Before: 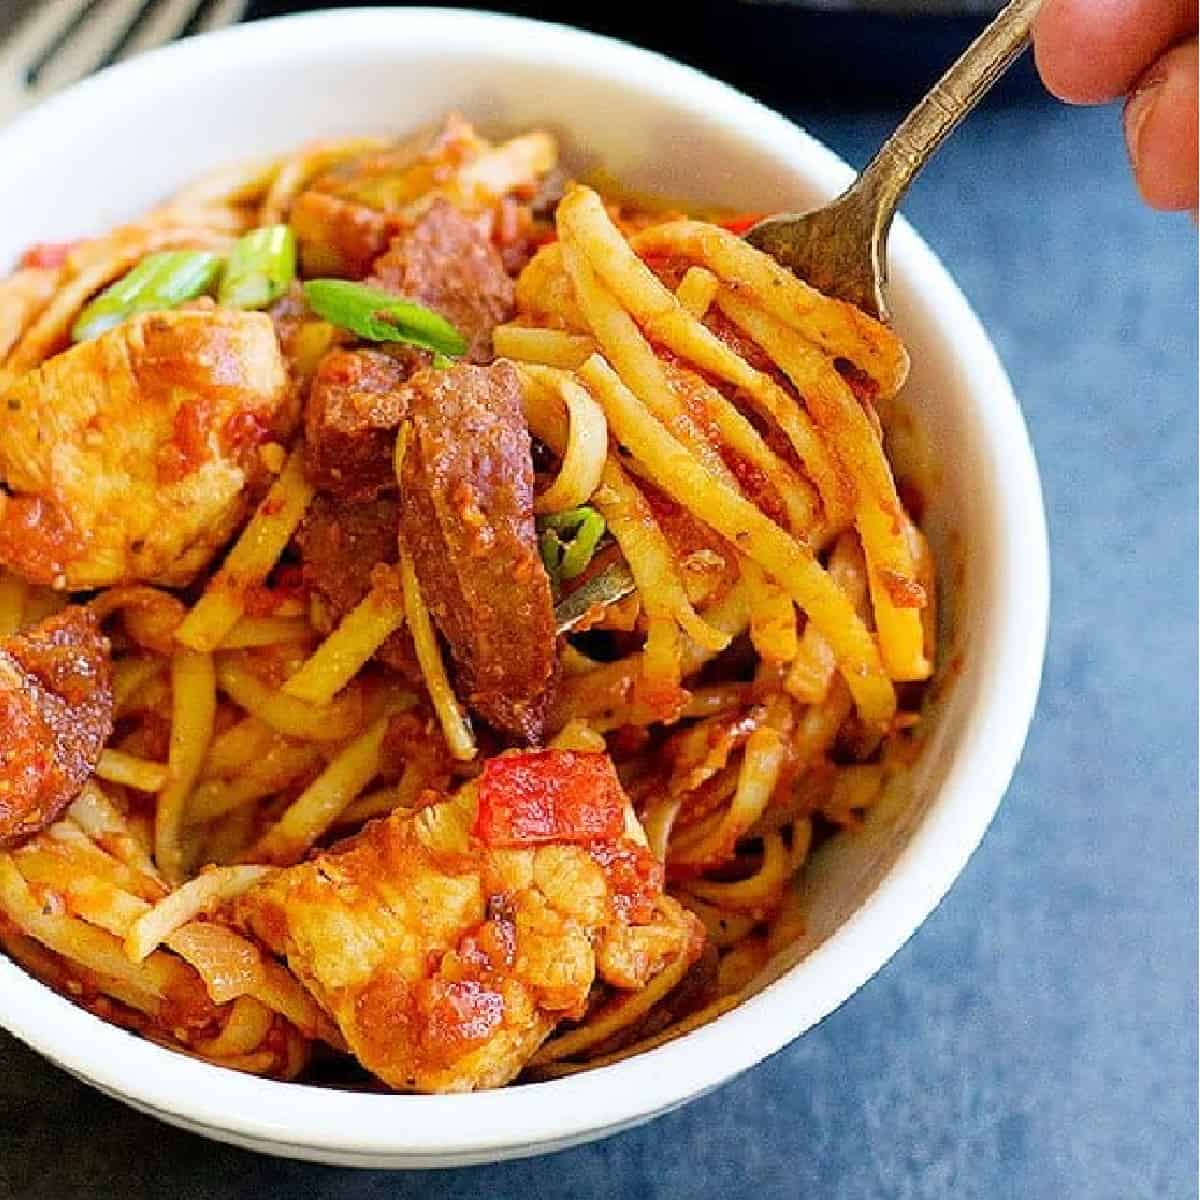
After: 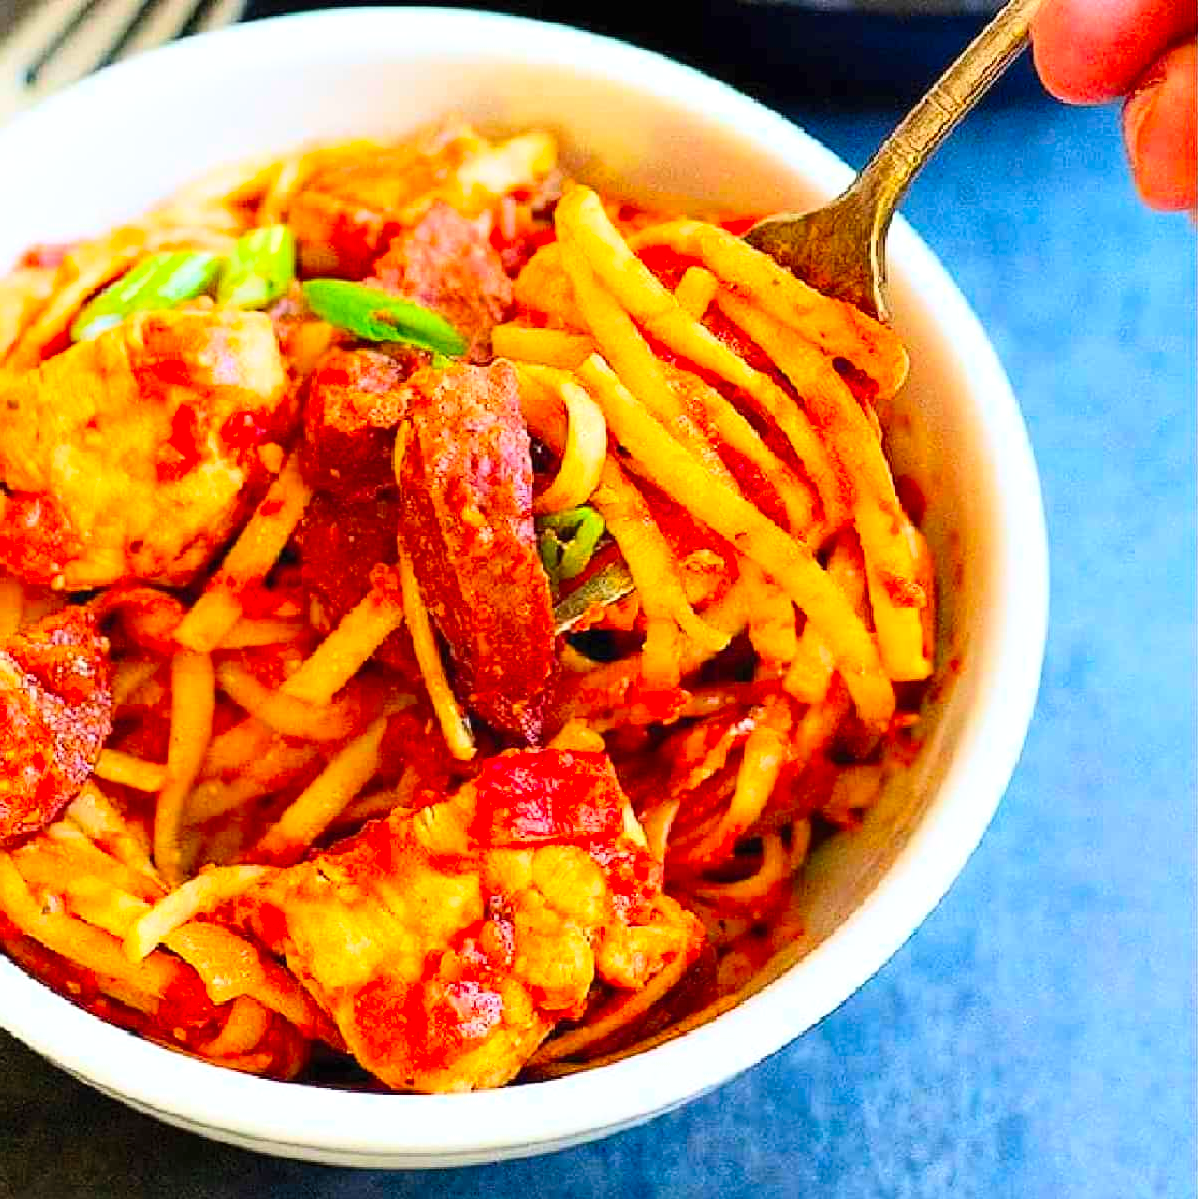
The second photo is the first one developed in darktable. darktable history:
contrast brightness saturation: contrast 0.196, brightness 0.191, saturation 0.783
crop and rotate: left 0.135%, bottom 0.006%
levels: levels [0, 0.492, 0.984]
